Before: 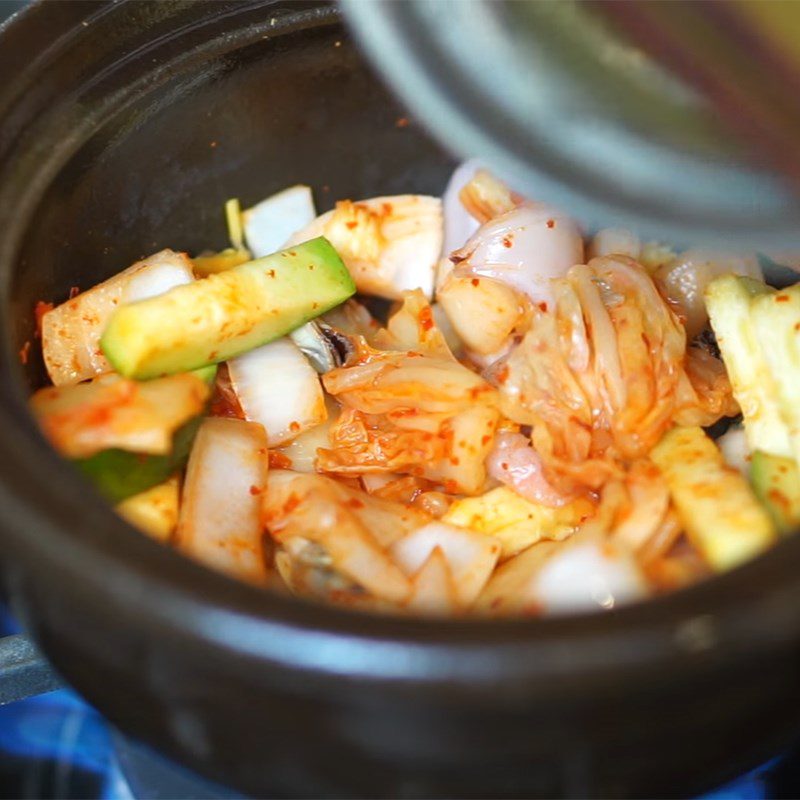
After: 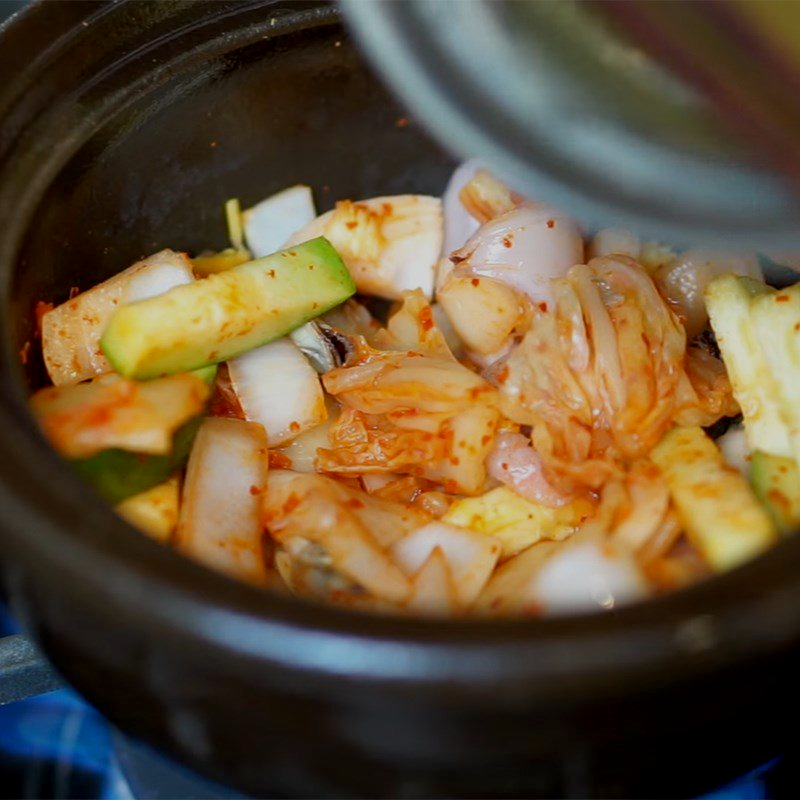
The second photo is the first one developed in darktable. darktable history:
tone equalizer: on, module defaults
exposure: black level correction 0.009, exposure -0.637 EV, compensate highlight preservation false
